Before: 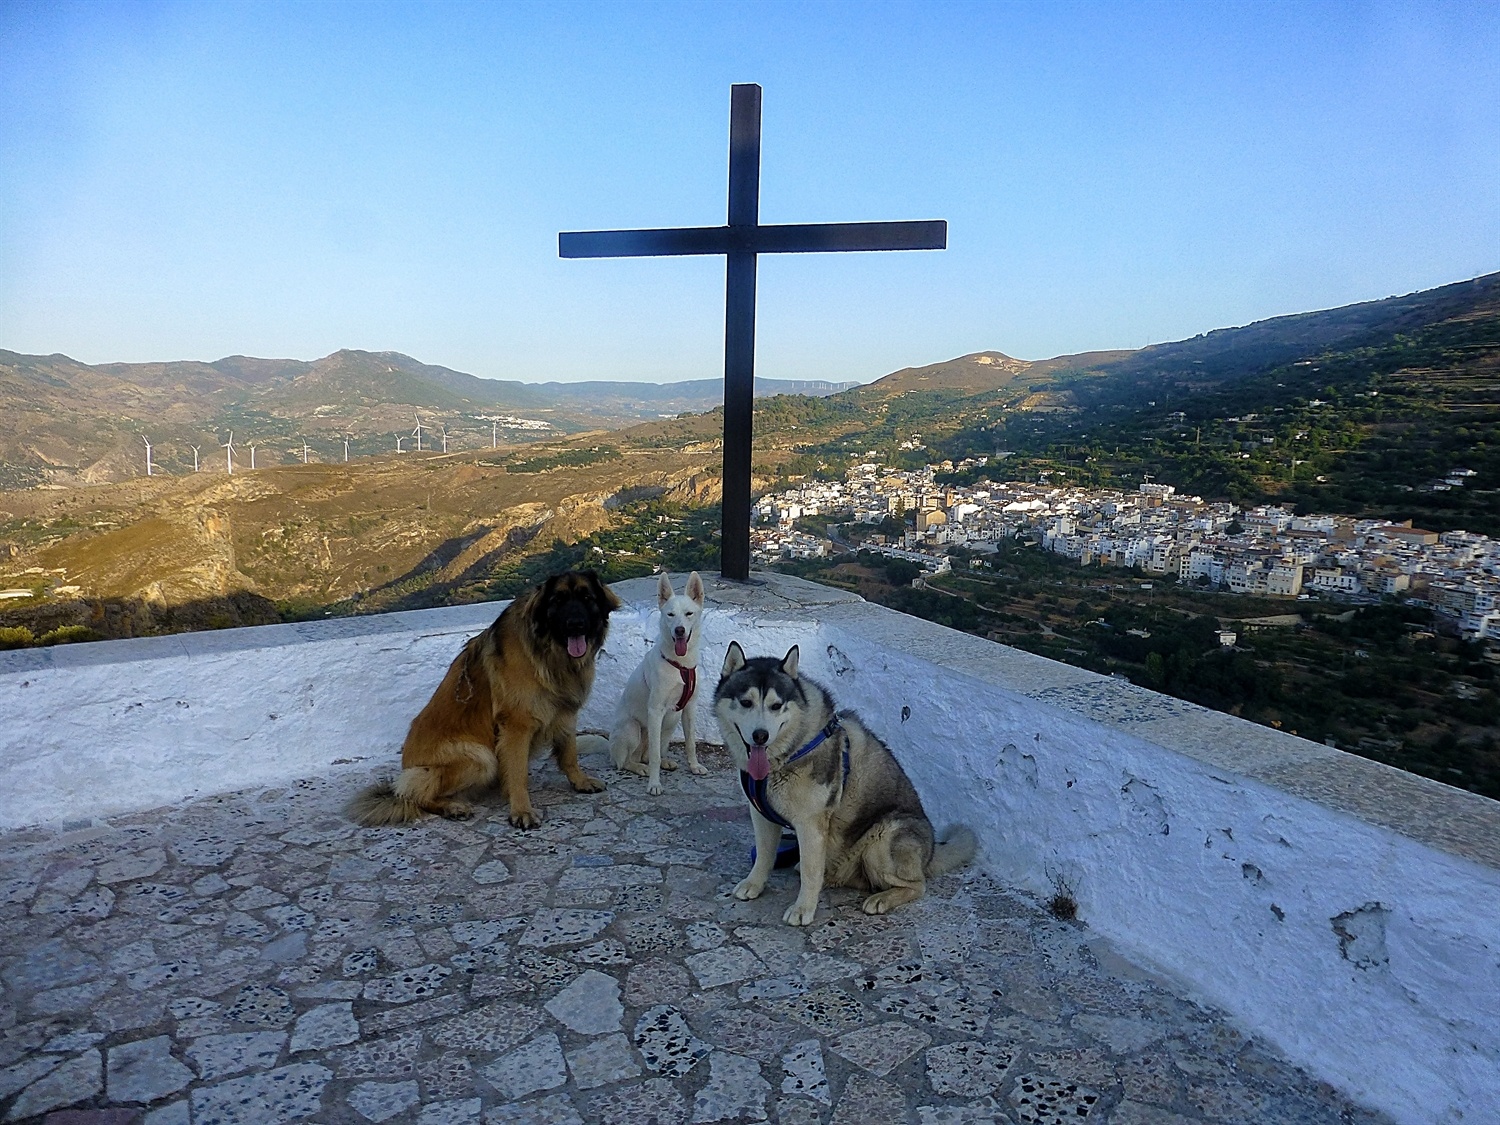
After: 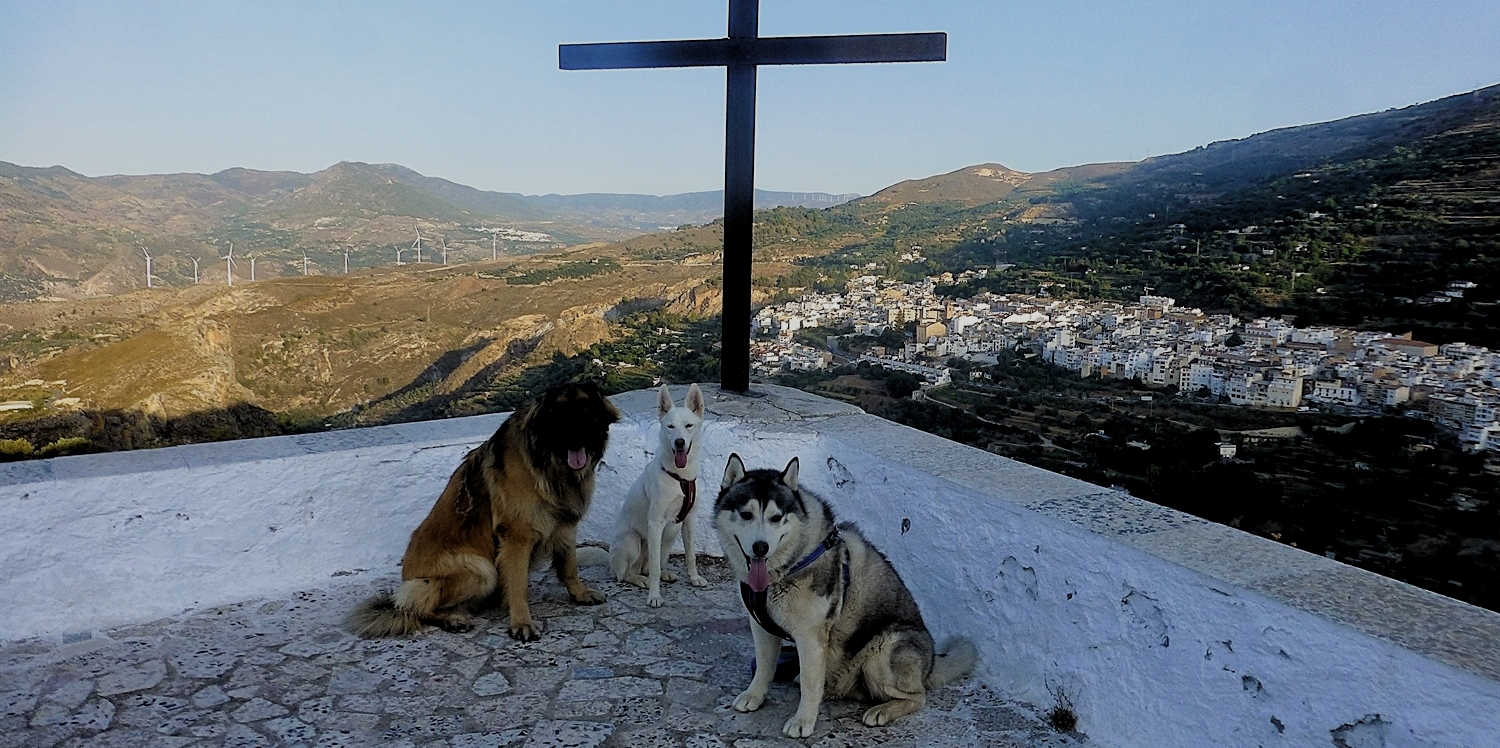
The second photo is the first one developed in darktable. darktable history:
contrast brightness saturation: contrast 0.01, saturation -0.05
filmic rgb: black relative exposure -7.65 EV, white relative exposure 4.56 EV, hardness 3.61
crop: top 16.727%, bottom 16.727%
levels: levels [0.026, 0.507, 0.987]
tone equalizer: on, module defaults
